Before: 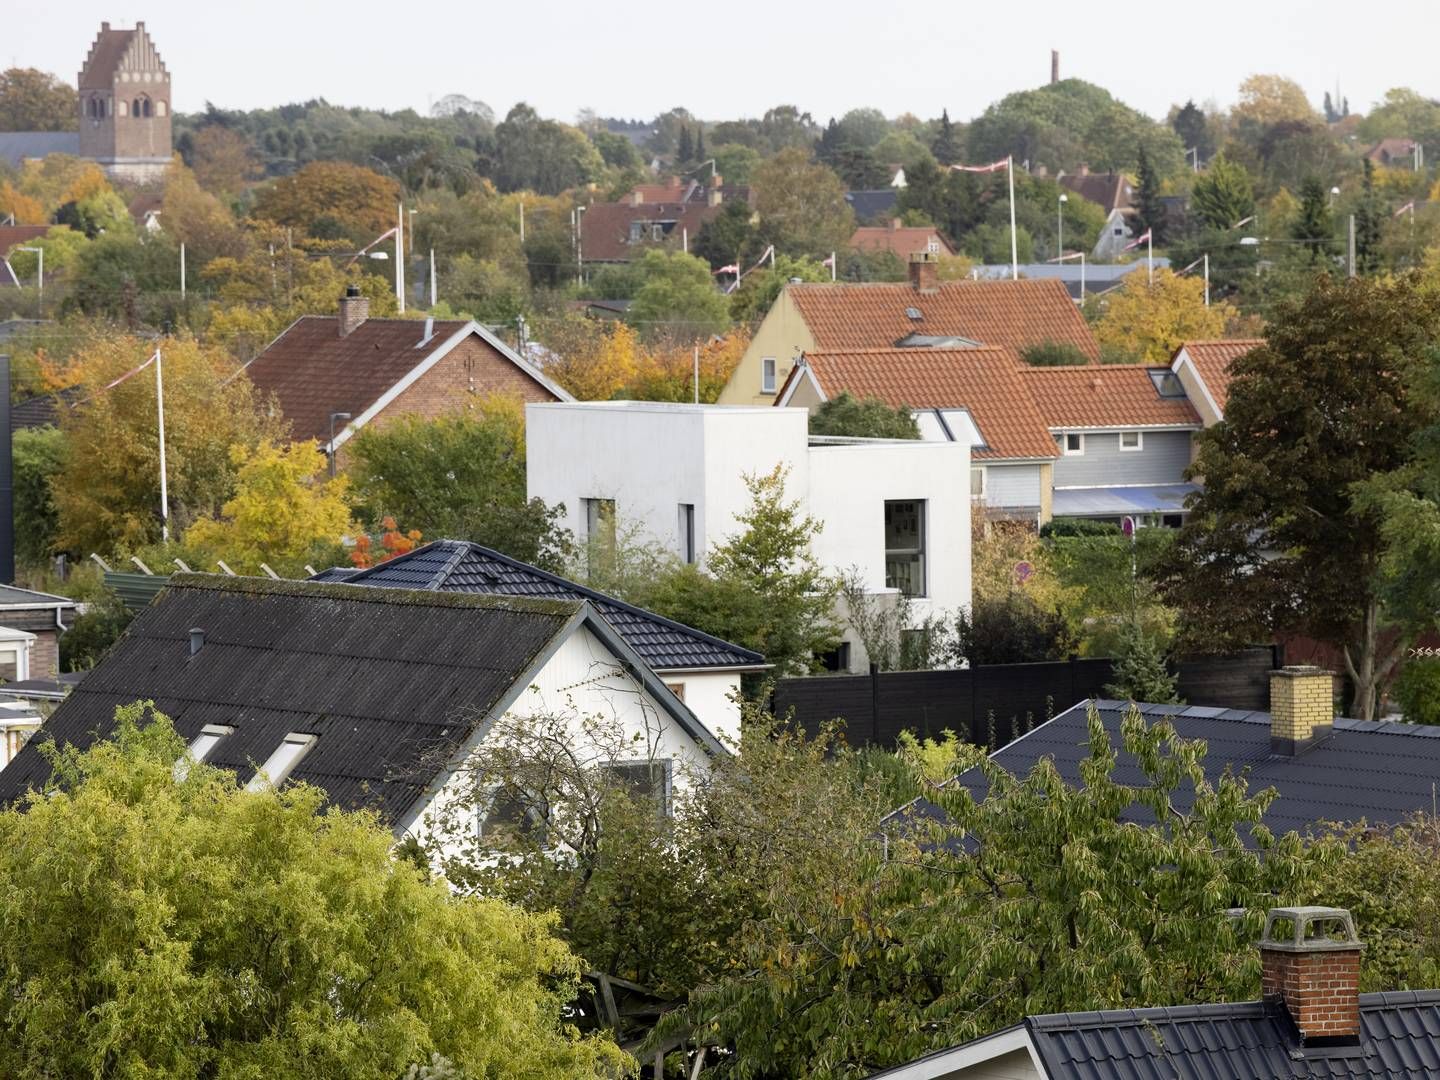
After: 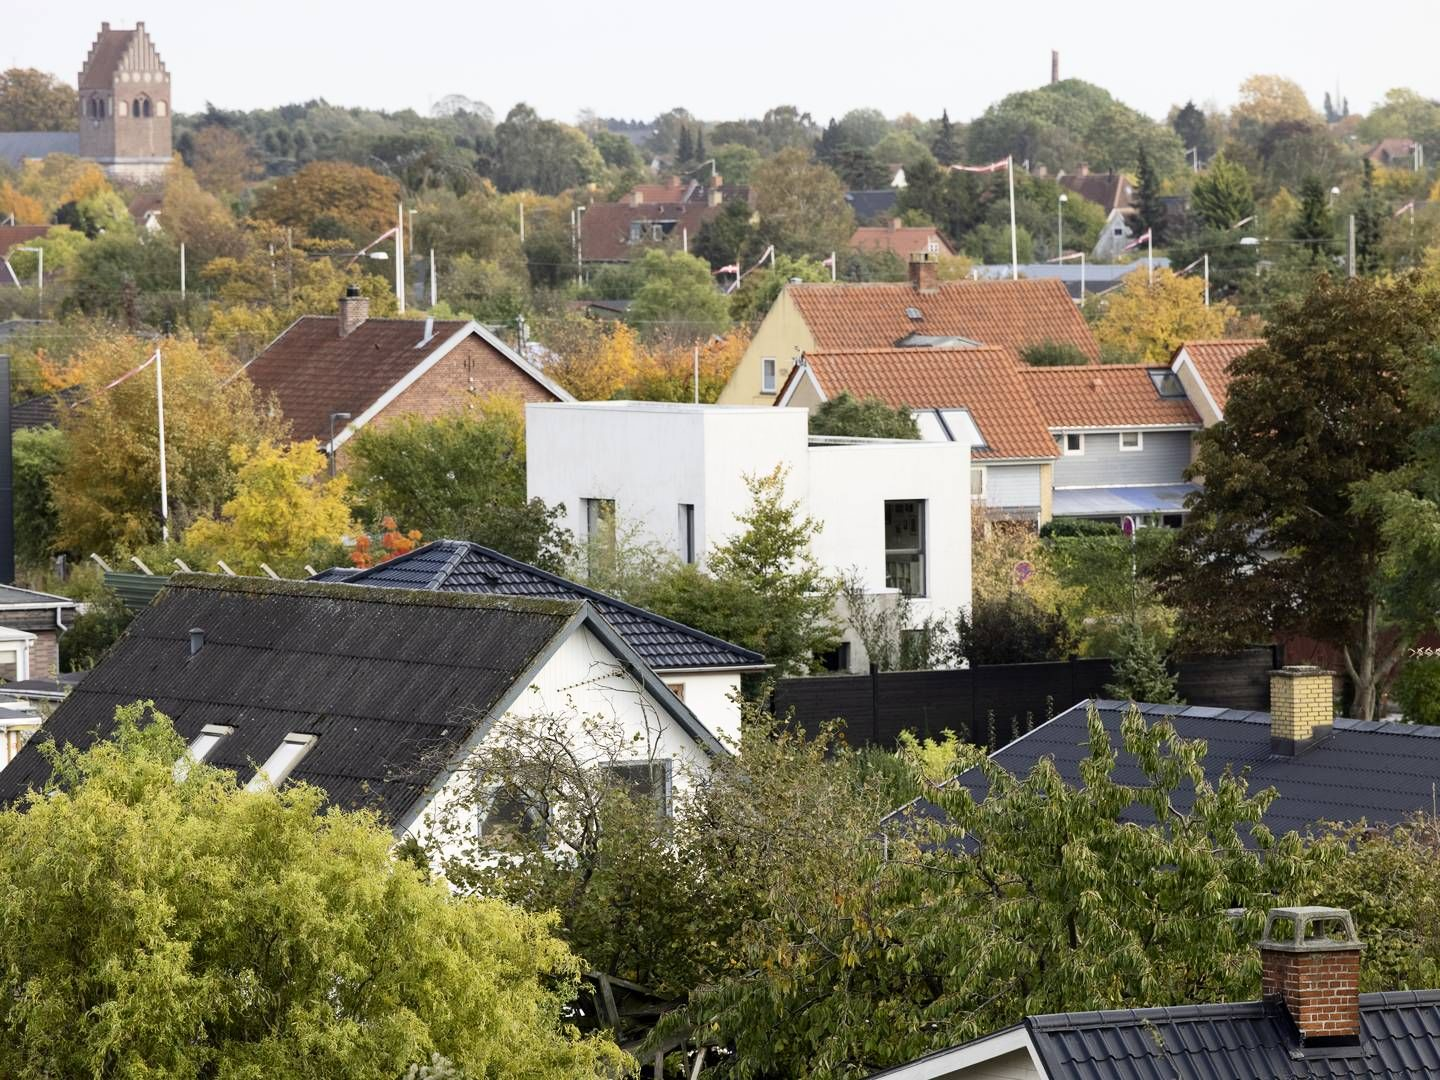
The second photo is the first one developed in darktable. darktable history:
contrast brightness saturation: contrast 0.149, brightness 0.049
